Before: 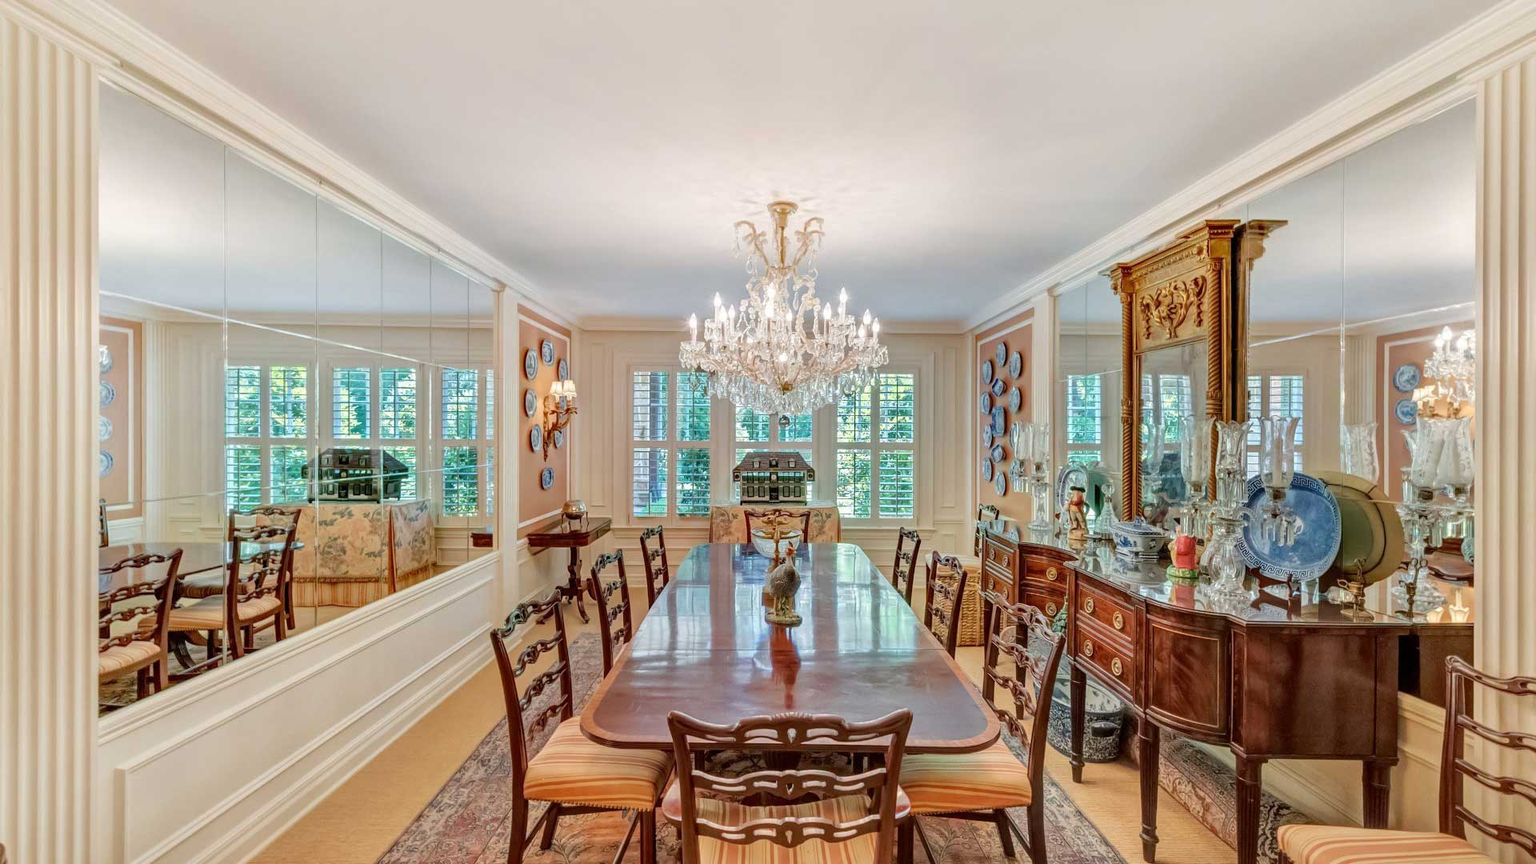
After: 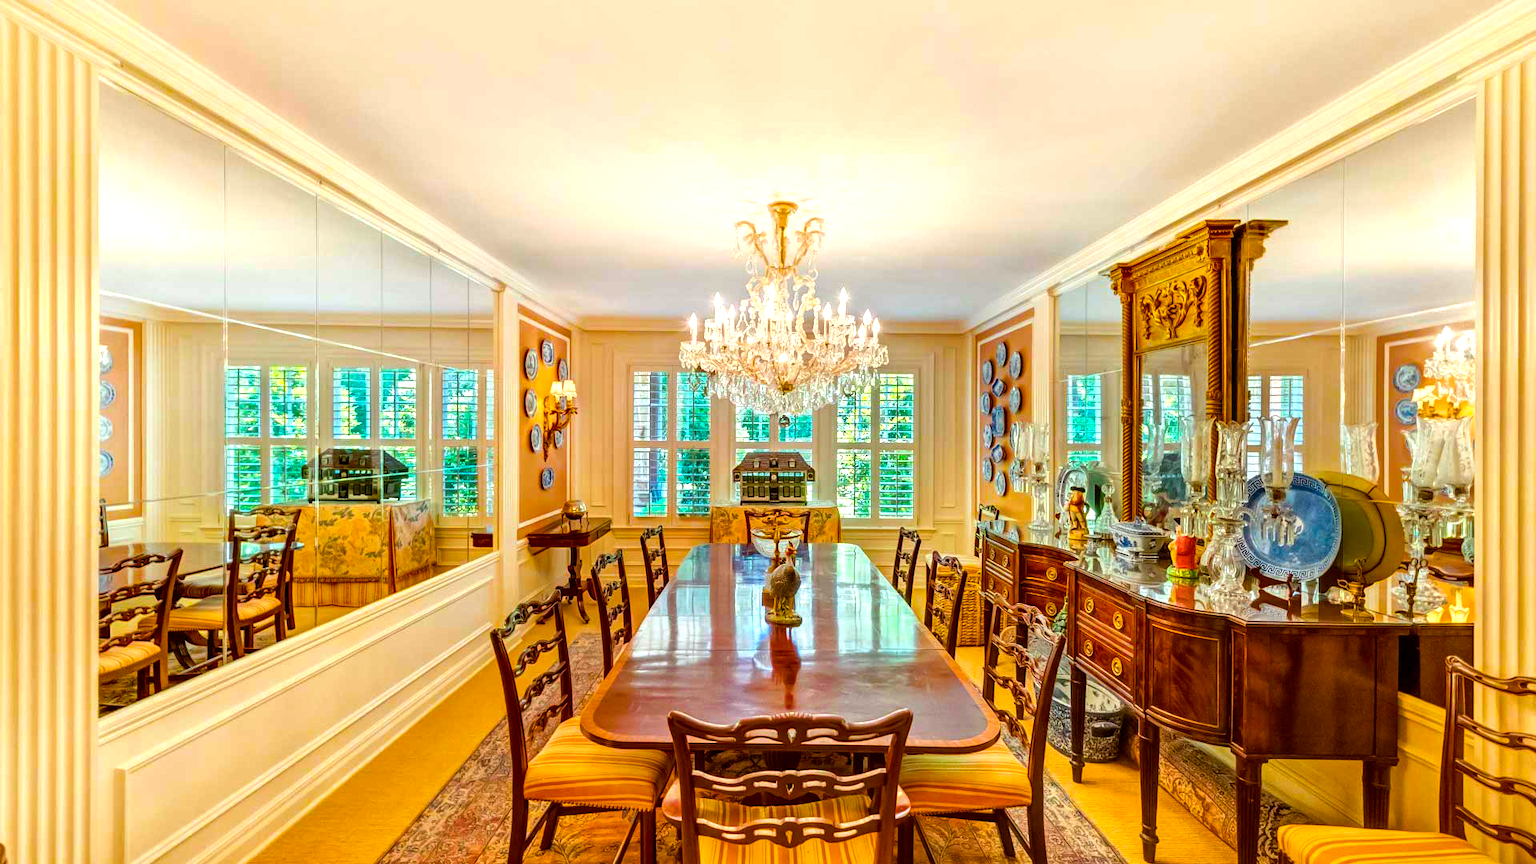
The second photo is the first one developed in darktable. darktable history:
color balance rgb: power › luminance 9.873%, power › chroma 2.82%, power › hue 57.19°, linear chroma grading › global chroma 22.754%, perceptual saturation grading › global saturation 30.051%, perceptual brilliance grading › global brilliance 15.328%, perceptual brilliance grading › shadows -34.413%, global vibrance 29.821%
